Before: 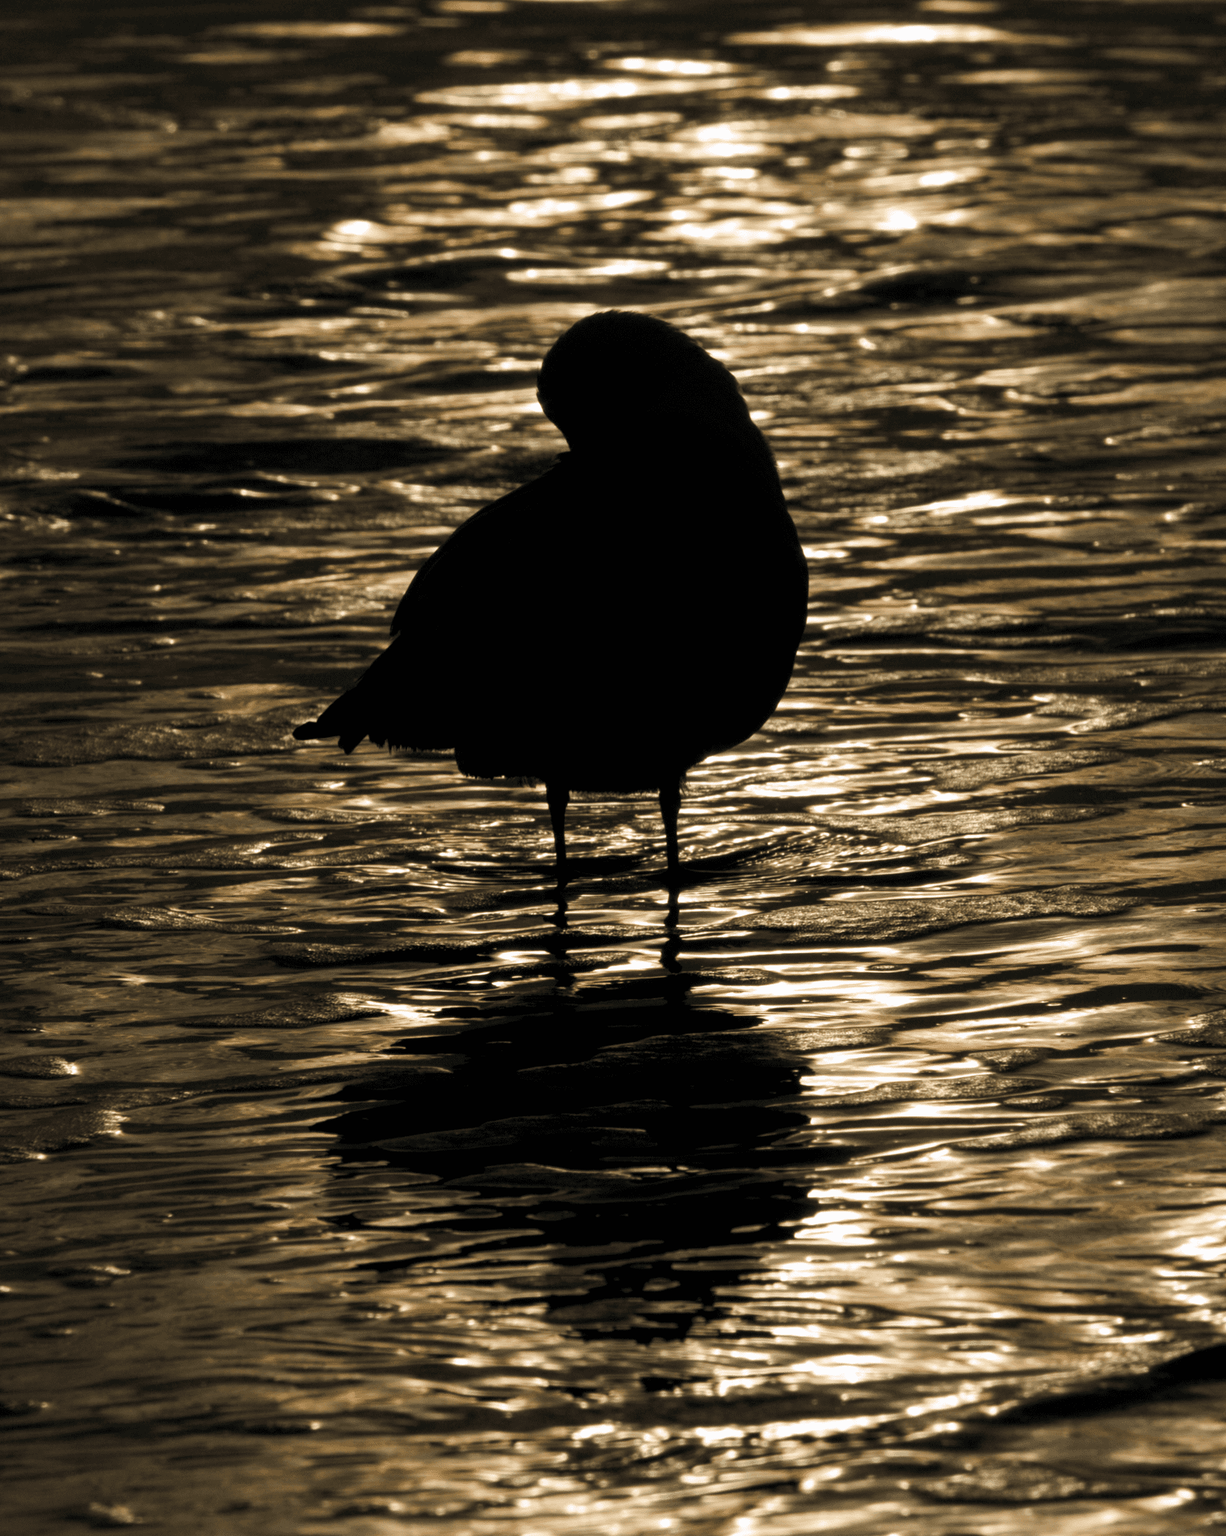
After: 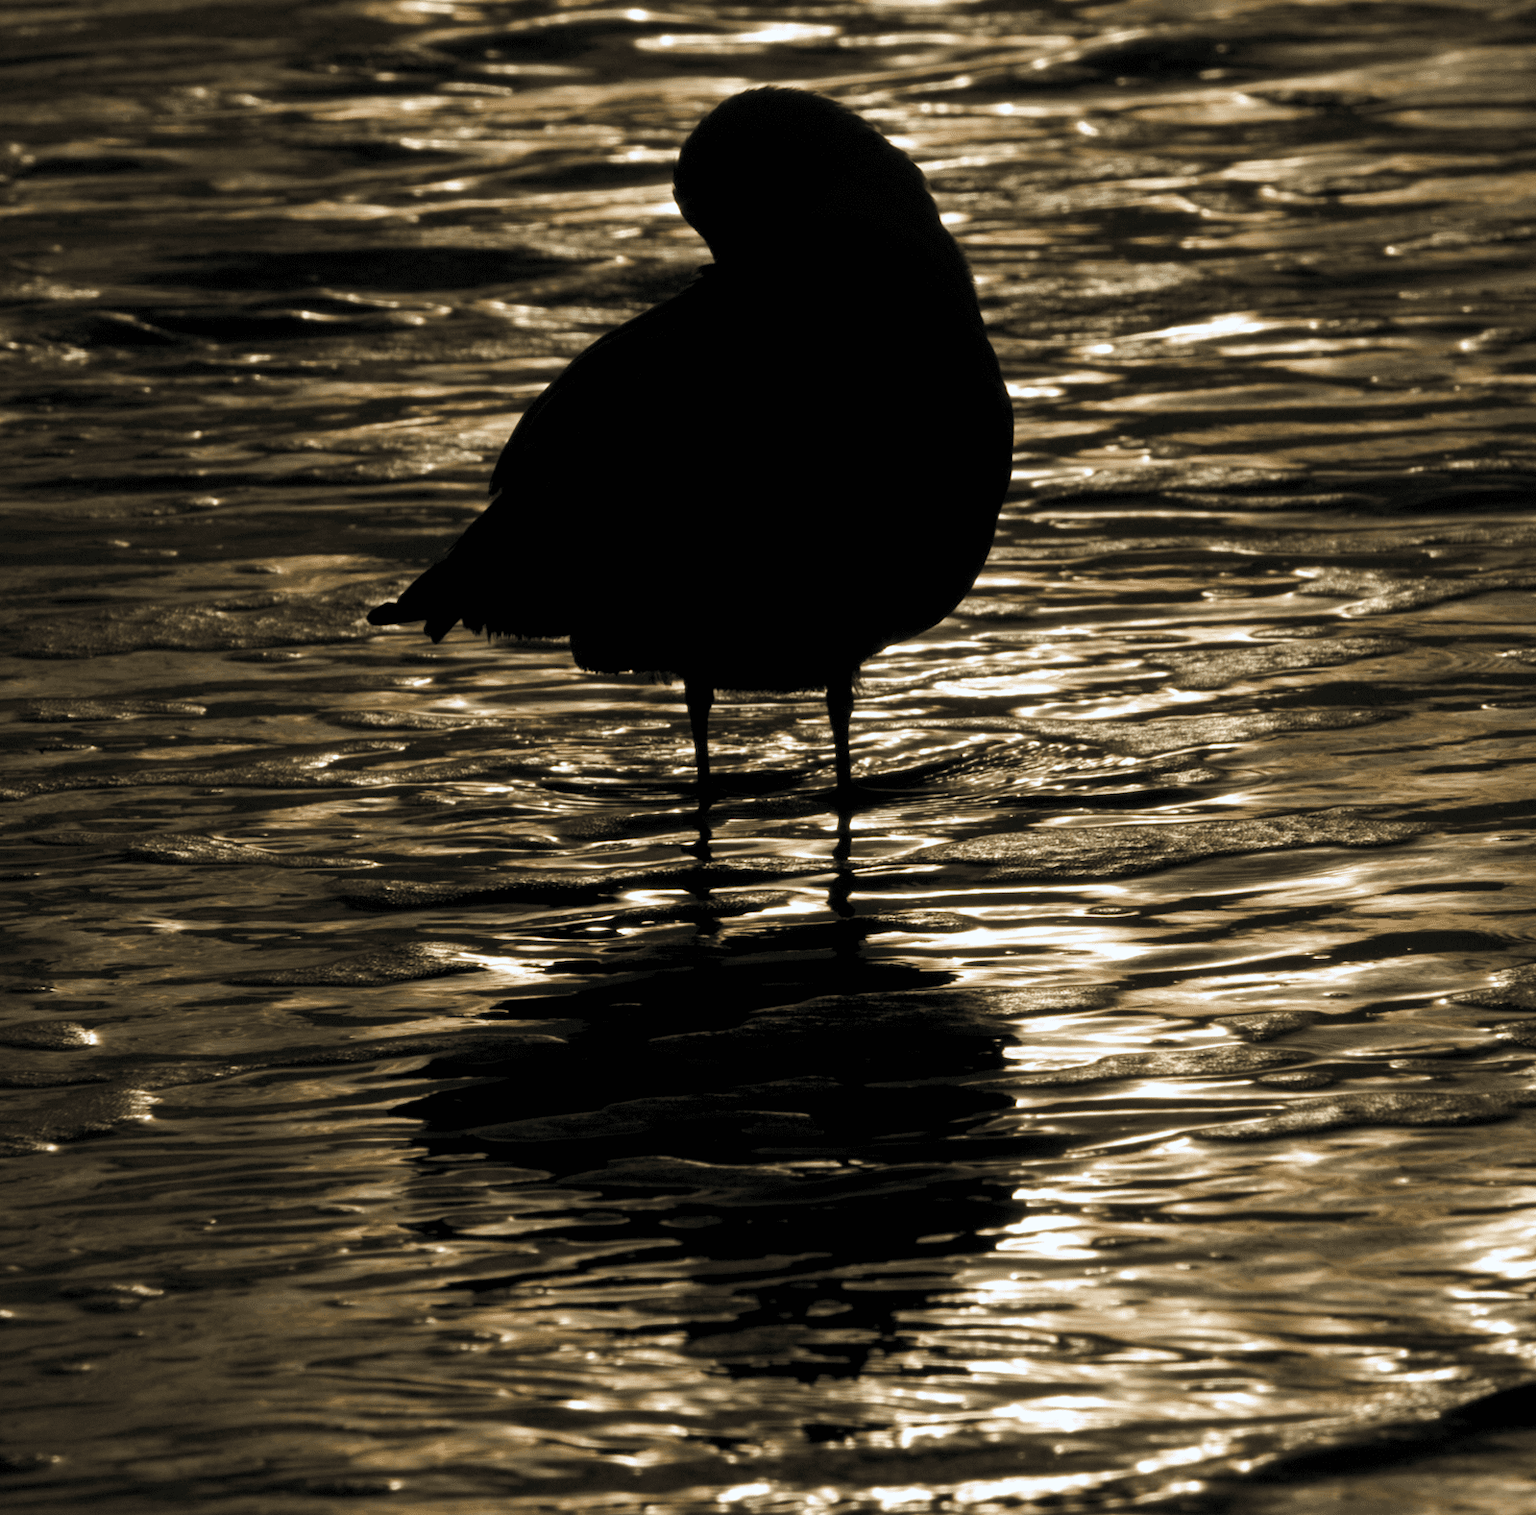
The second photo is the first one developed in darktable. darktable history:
white balance: red 0.967, blue 1.049
crop and rotate: top 15.774%, bottom 5.506%
